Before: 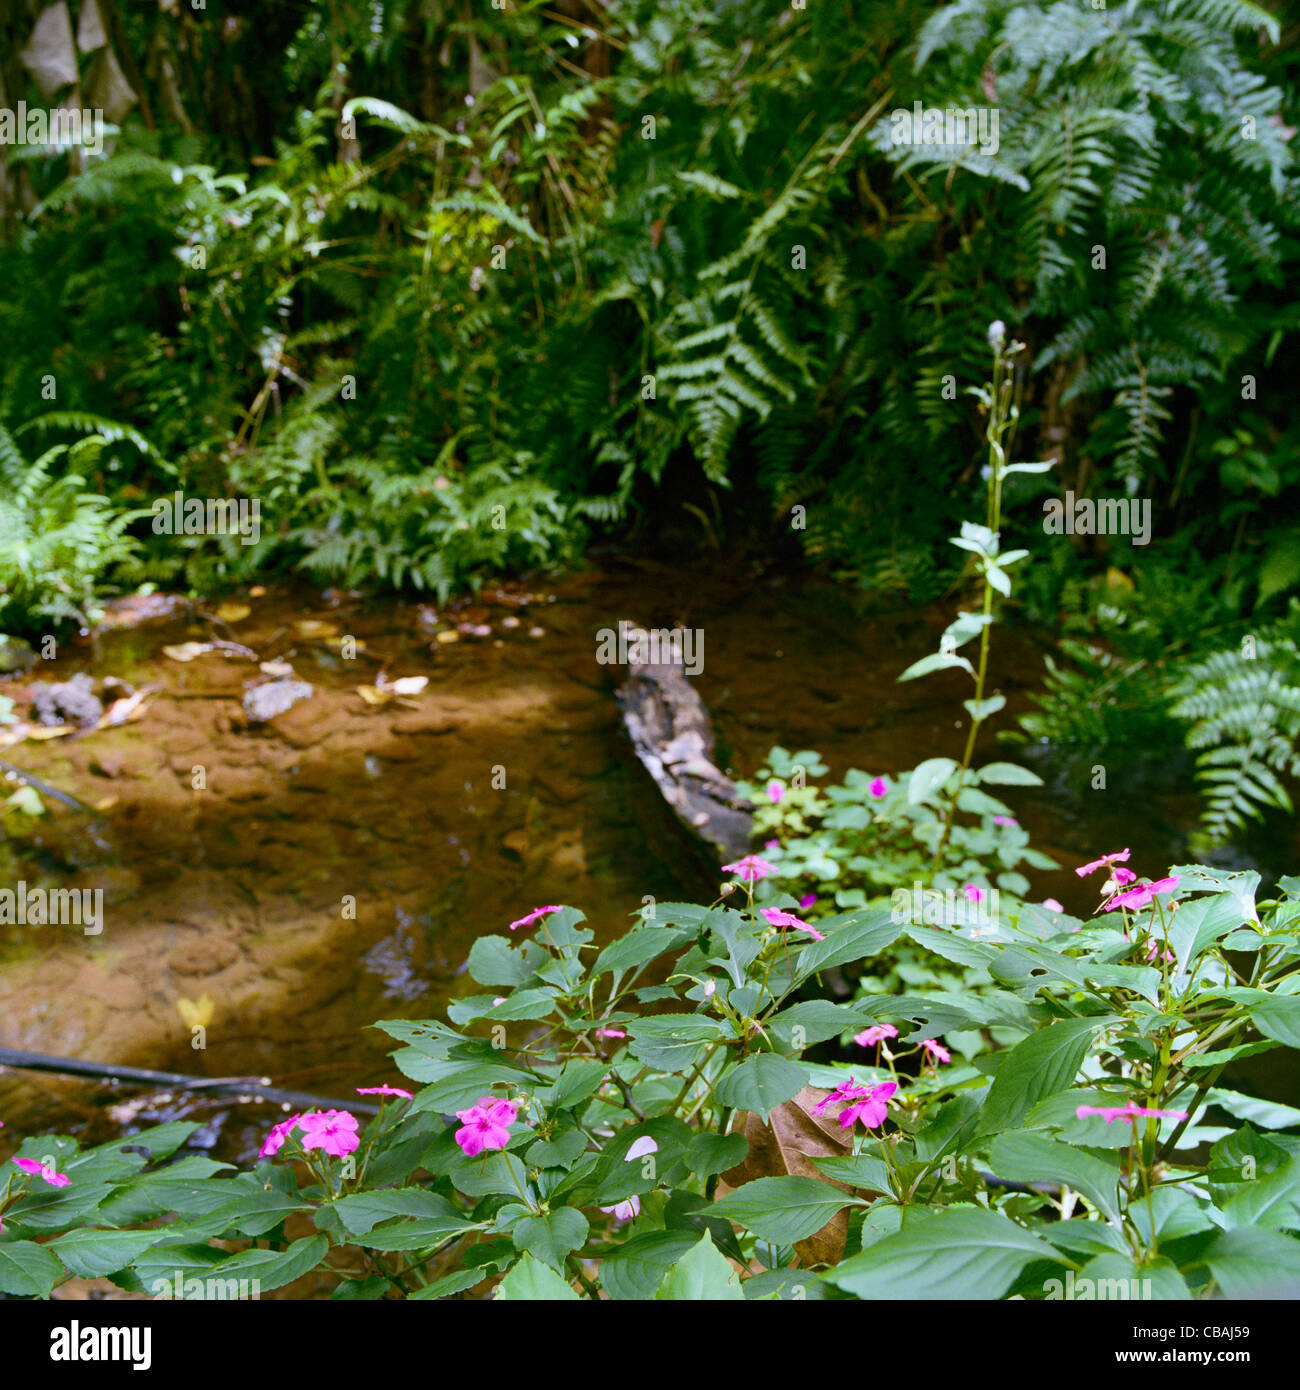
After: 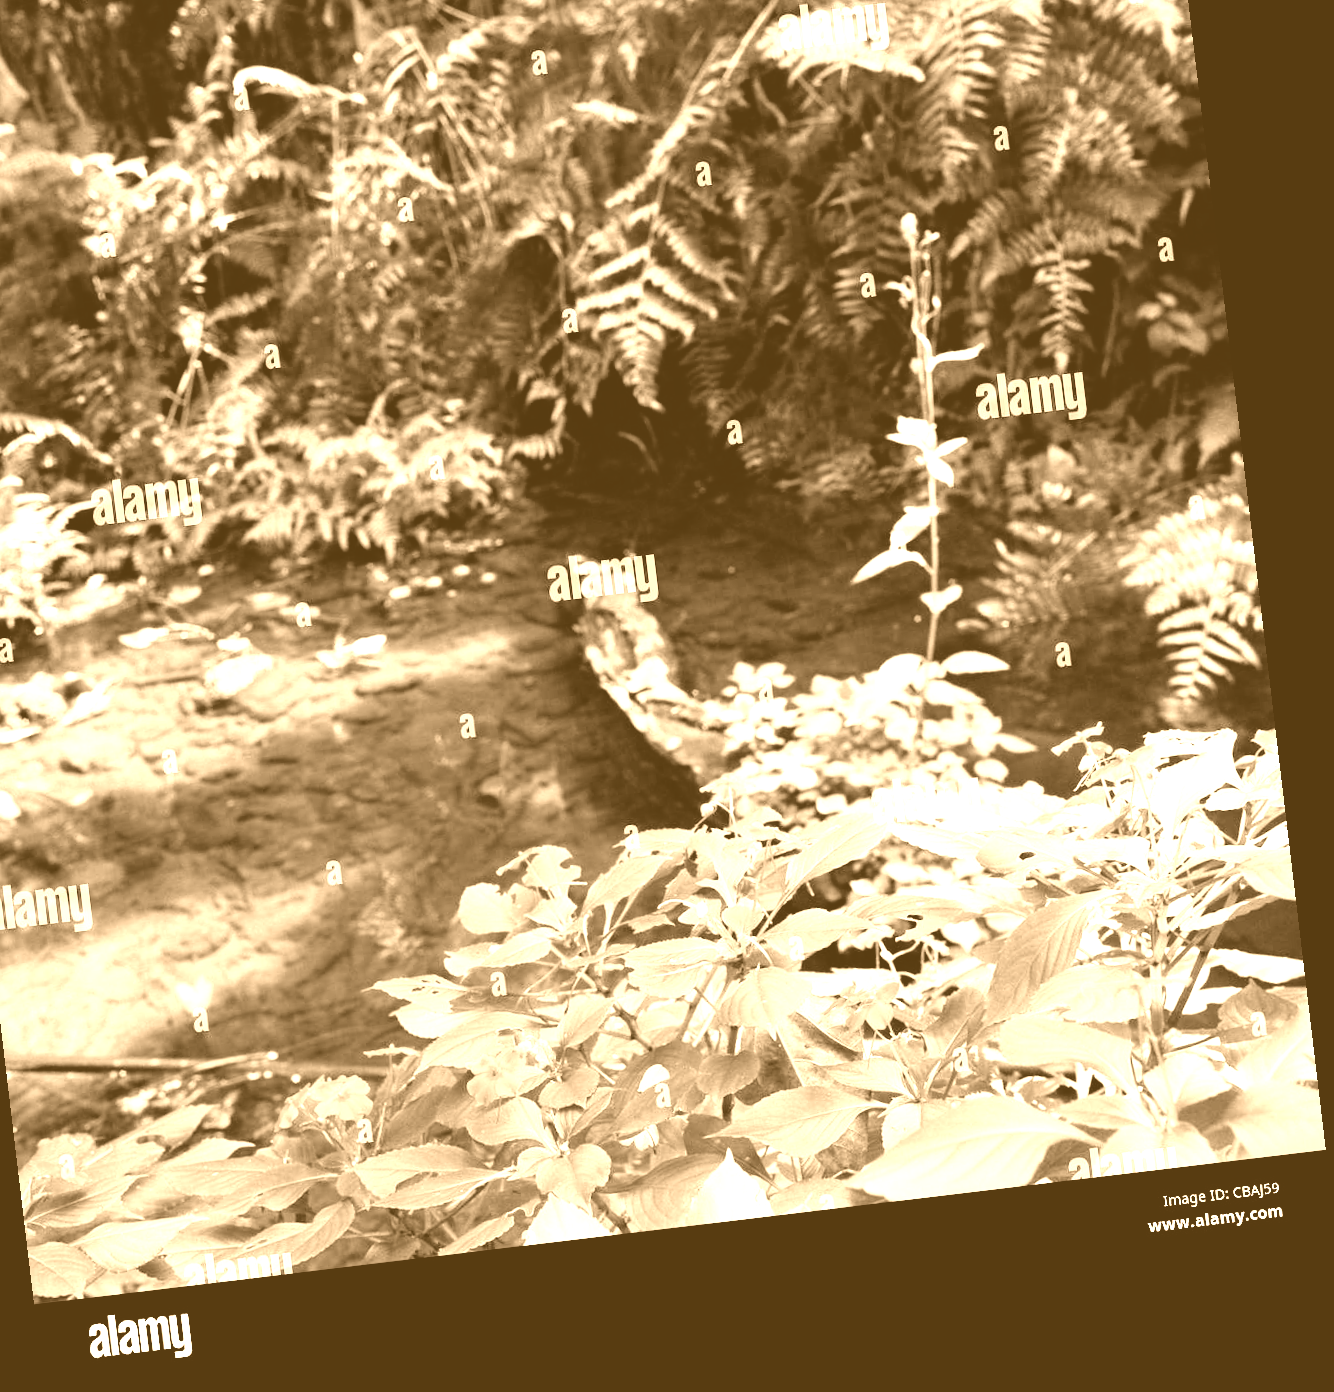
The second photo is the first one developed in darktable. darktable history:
crop and rotate: left 8.262%, top 9.226%
filmic rgb: middle gray luminance 21.73%, black relative exposure -14 EV, white relative exposure 2.96 EV, threshold 6 EV, target black luminance 0%, hardness 8.81, latitude 59.69%, contrast 1.208, highlights saturation mix 5%, shadows ↔ highlights balance 41.6%, add noise in highlights 0, color science v3 (2019), use custom middle-gray values true, iterations of high-quality reconstruction 0, contrast in highlights soft, enable highlight reconstruction true
colorize: hue 28.8°, source mix 100%
rotate and perspective: rotation -6.83°, automatic cropping off
exposure: exposure 1 EV, compensate highlight preservation false
